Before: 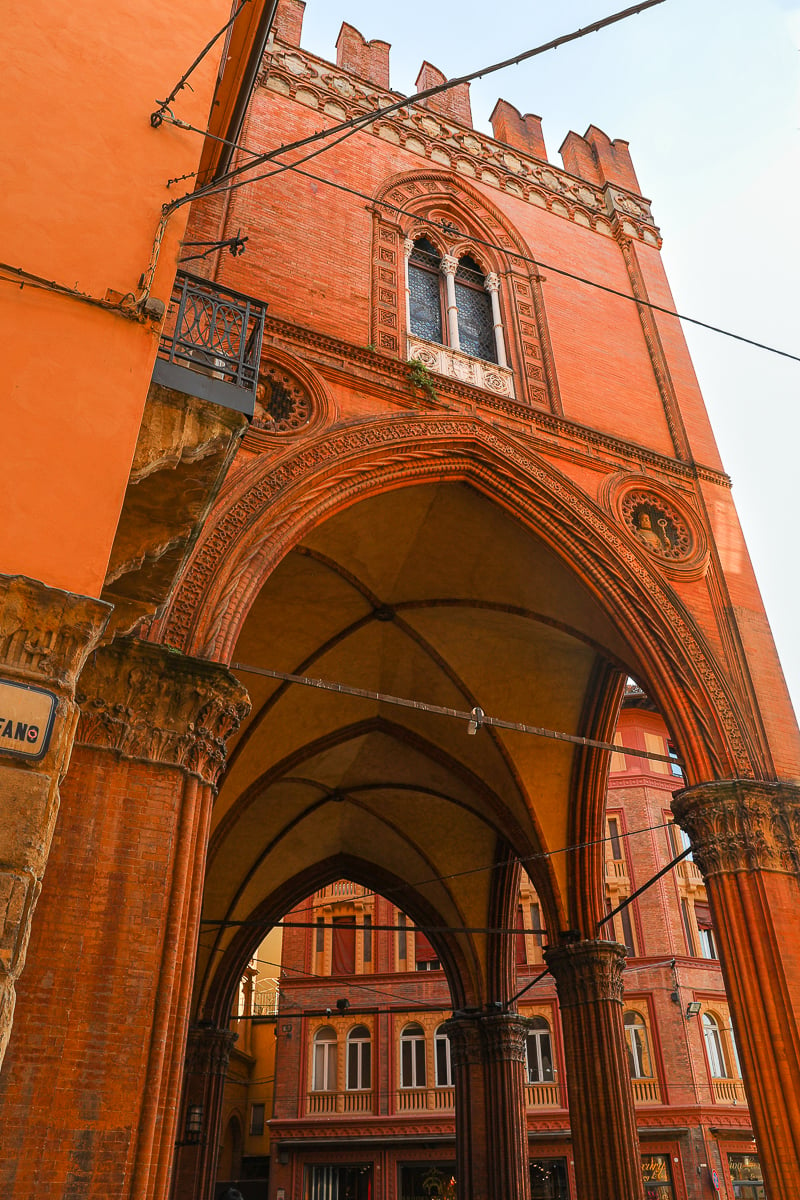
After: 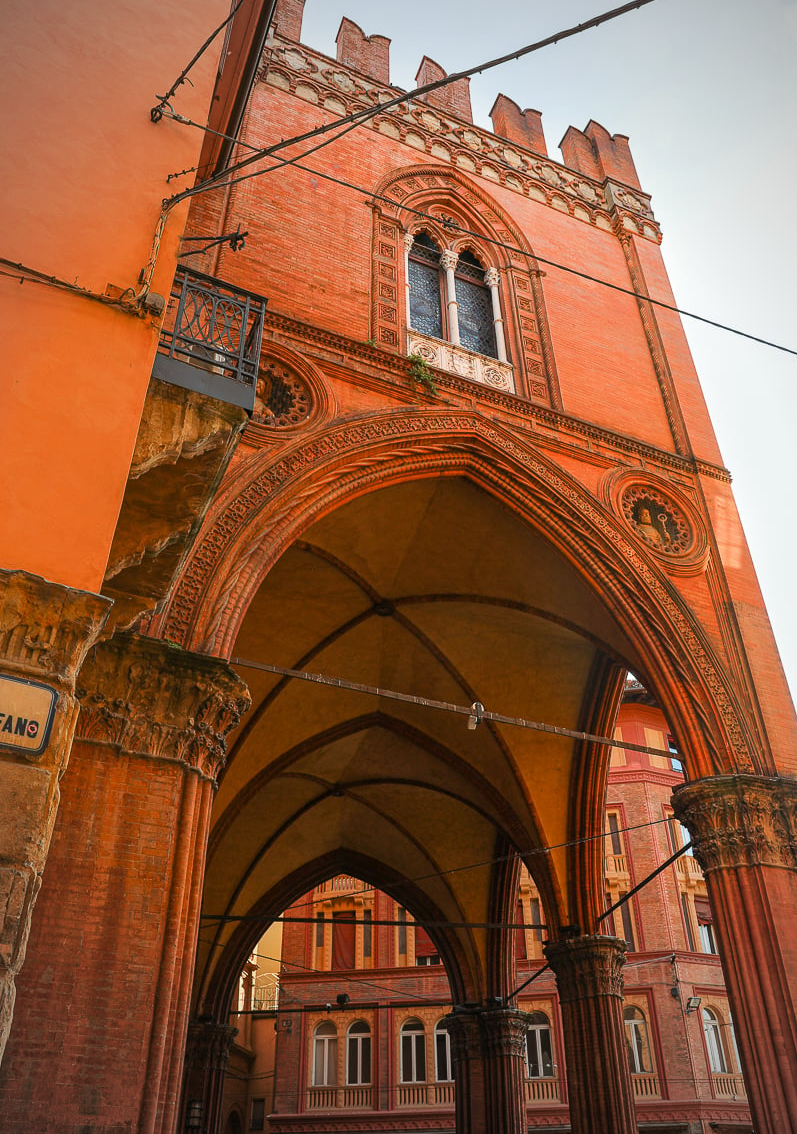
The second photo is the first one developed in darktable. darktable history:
vignetting: fall-off start 71.74%
crop: top 0.448%, right 0.264%, bottom 5.045%
